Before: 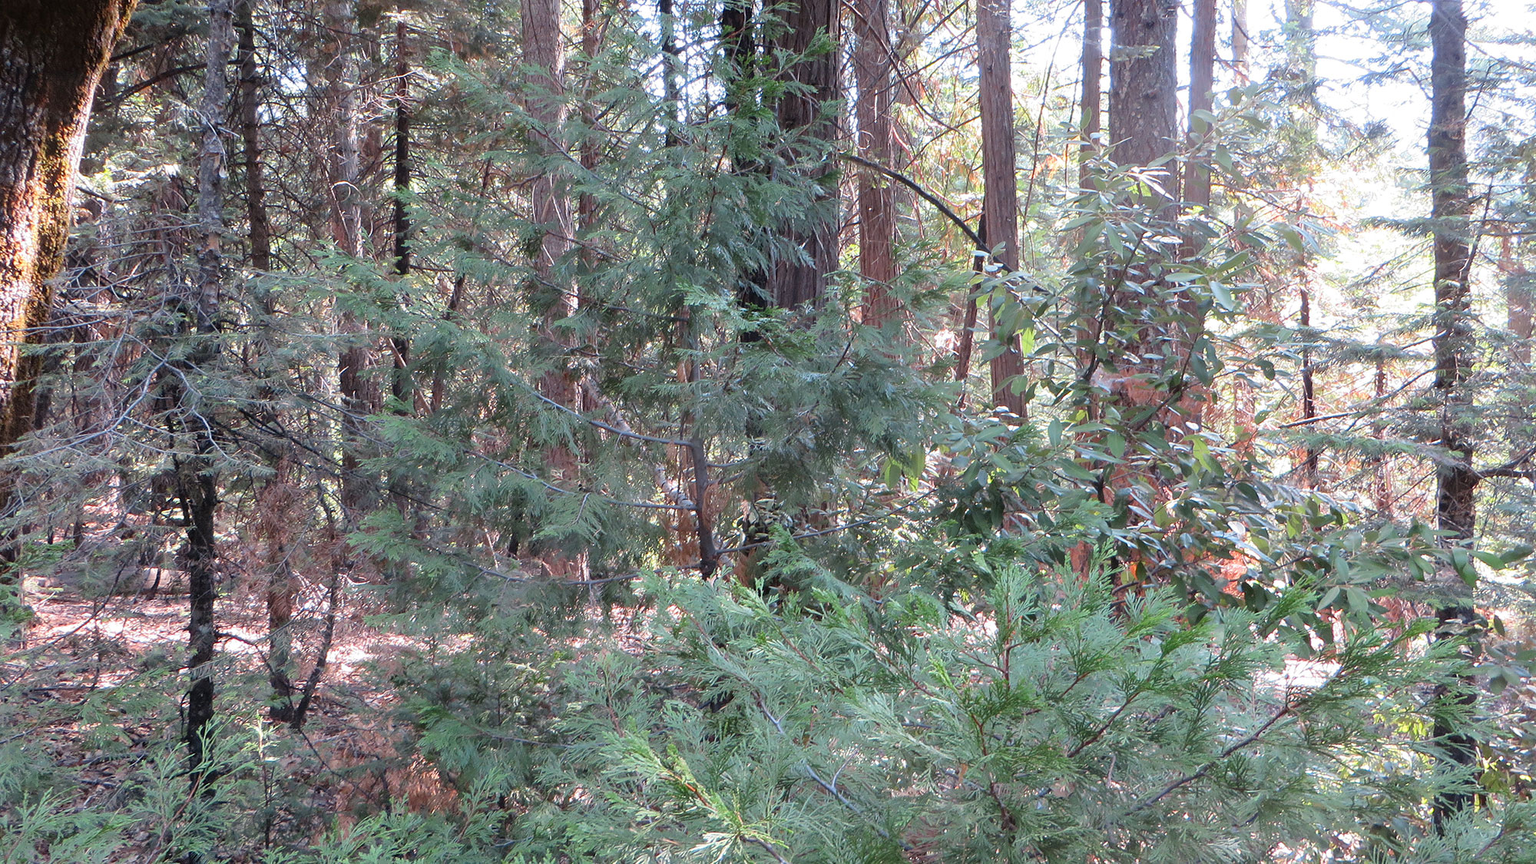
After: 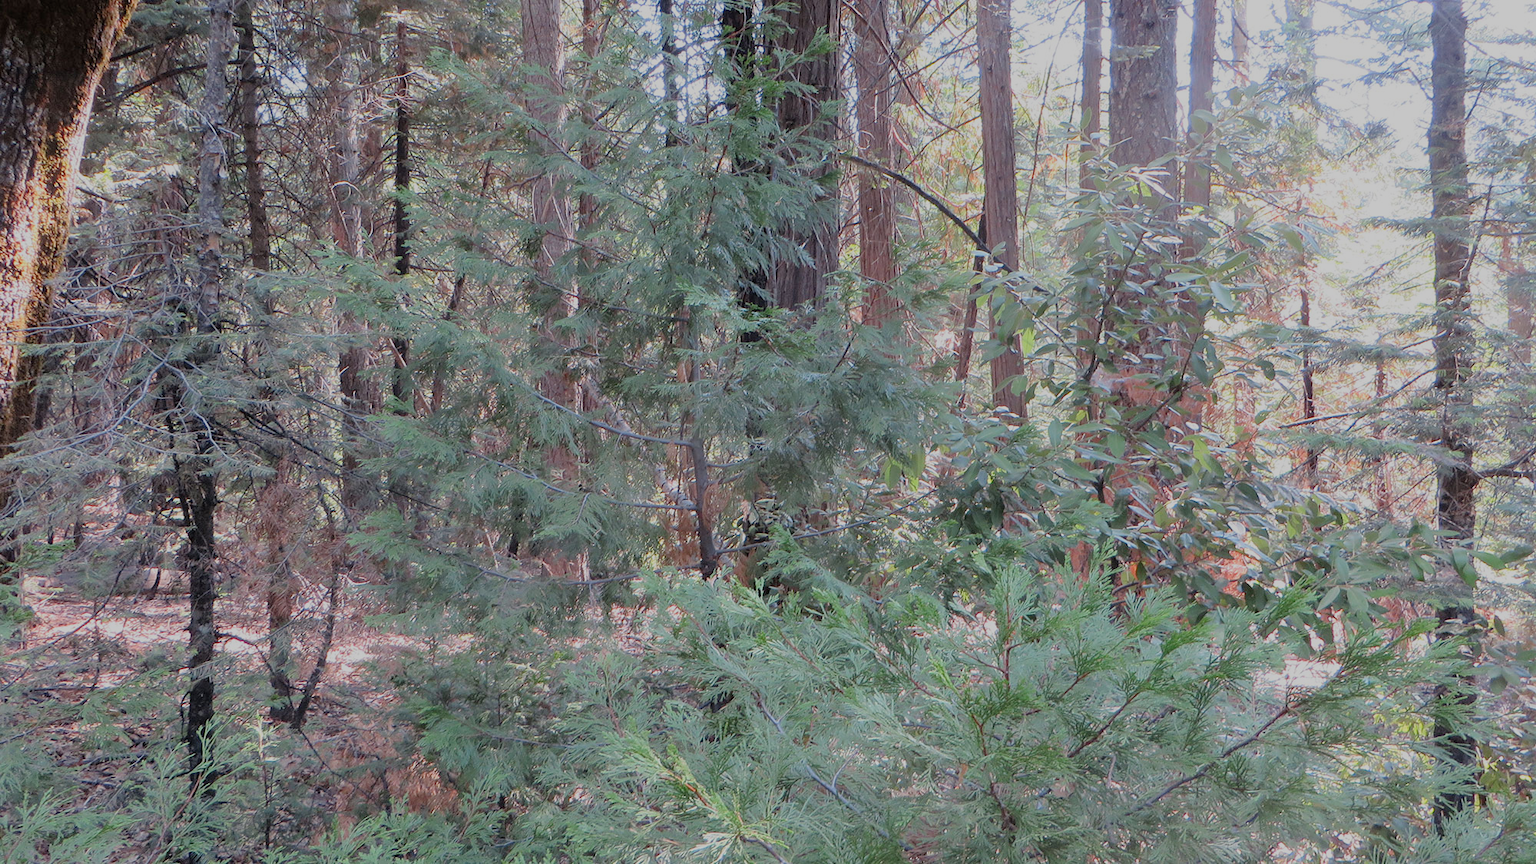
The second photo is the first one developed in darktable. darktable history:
filmic rgb: middle gray luminance 4.13%, black relative exposure -13.03 EV, white relative exposure 5.03 EV, threshold 3 EV, target black luminance 0%, hardness 5.16, latitude 59.53%, contrast 0.766, highlights saturation mix 3.76%, shadows ↔ highlights balance 26.04%, enable highlight reconstruction true
